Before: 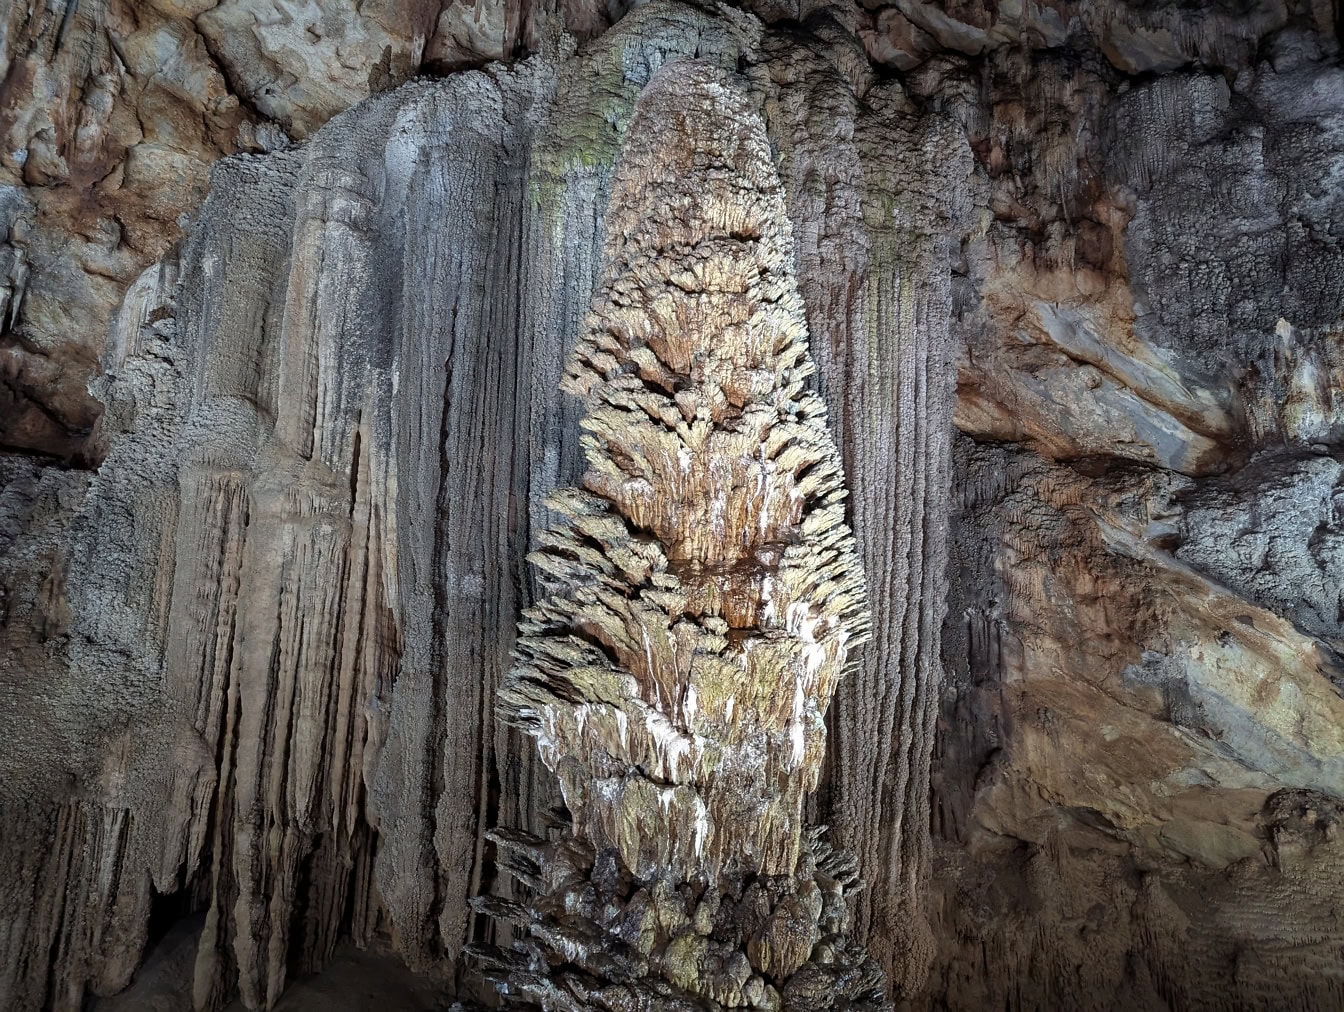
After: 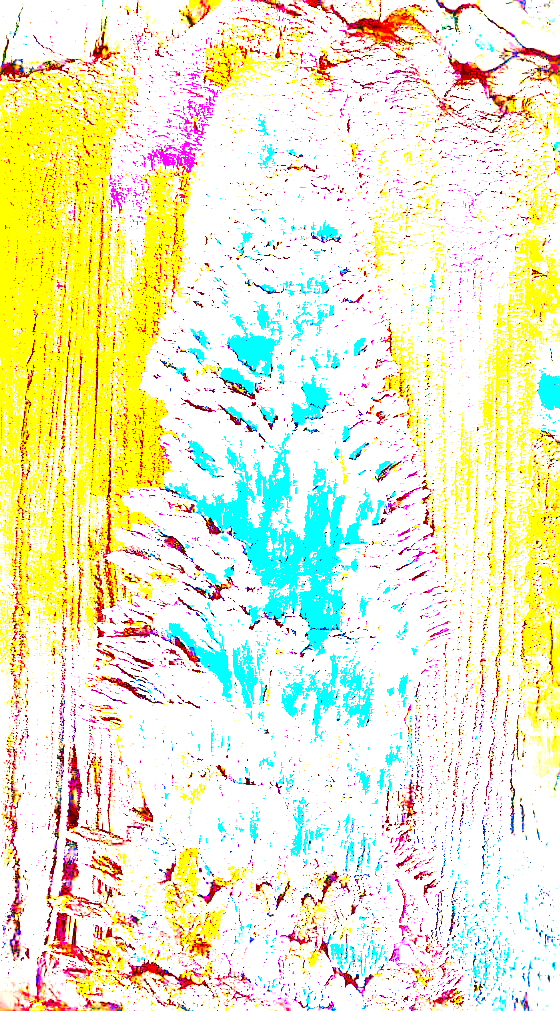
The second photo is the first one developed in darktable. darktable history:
vignetting: fall-off start 100%, brightness 0.05, saturation 0
color correction: highlights a* -39.68, highlights b* -40, shadows a* -40, shadows b* -40, saturation -3
shadows and highlights: radius 121.13, shadows 21.4, white point adjustment -9.72, highlights -14.39, soften with gaussian
crop: left 31.229%, right 27.105%
sharpen: on, module defaults
exposure: exposure 8 EV, compensate highlight preservation false
color balance rgb: perceptual saturation grading › global saturation 20%, global vibrance 20%
